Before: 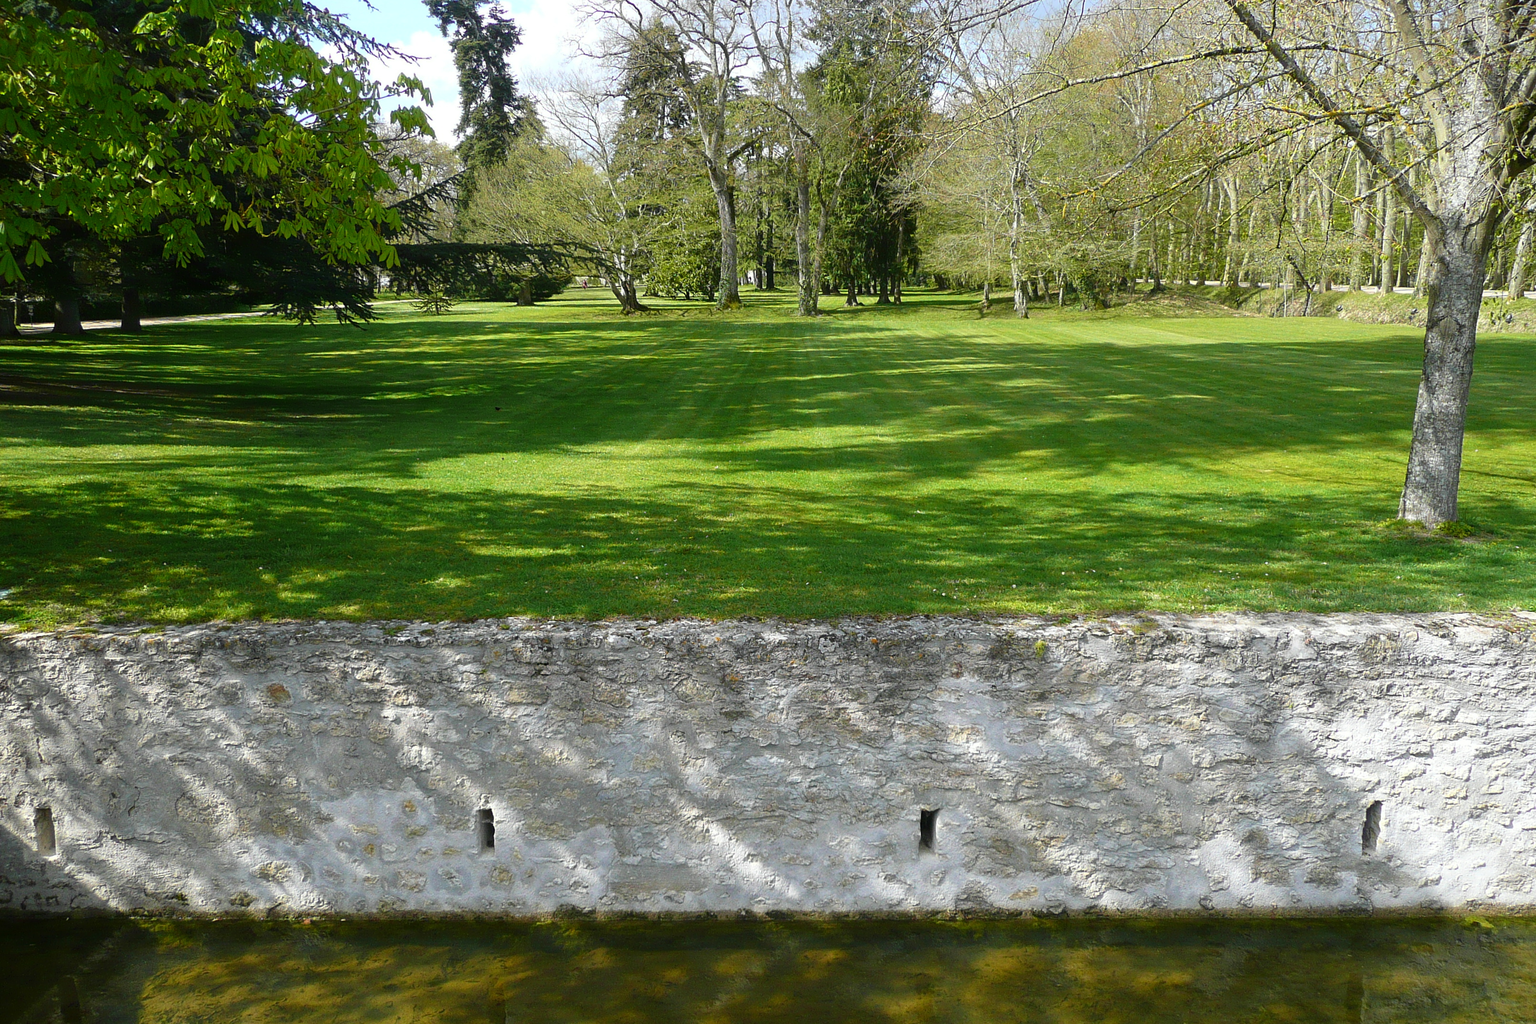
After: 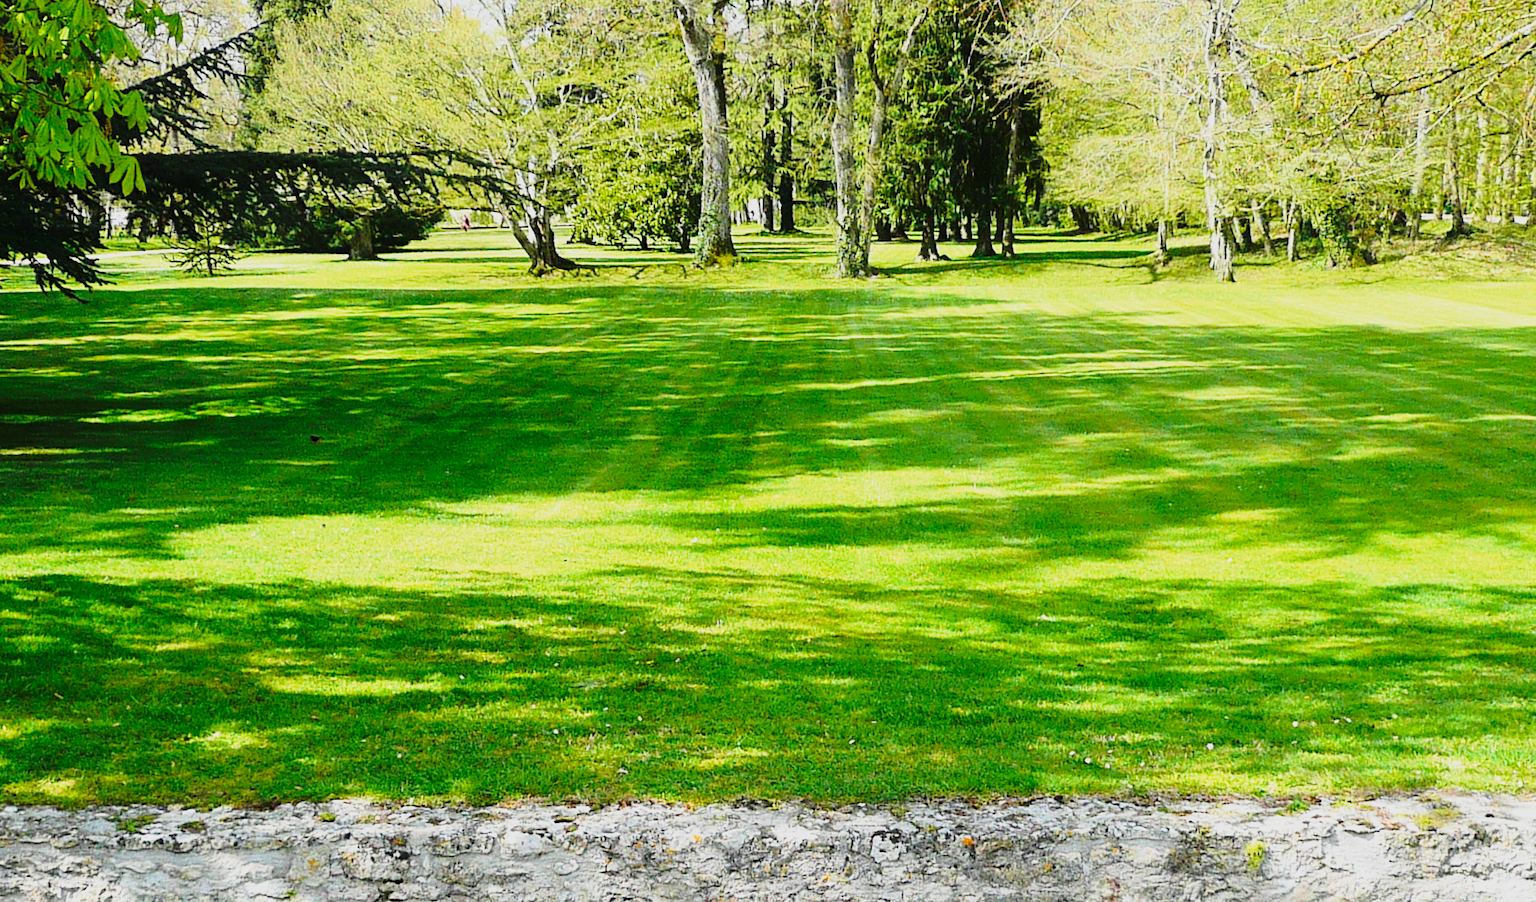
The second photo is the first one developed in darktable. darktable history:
base curve: curves: ch0 [(0, 0) (0.026, 0.03) (0.109, 0.232) (0.351, 0.748) (0.669, 0.968) (1, 1)], preserve colors none
tone curve: curves: ch0 [(0, 0) (0.091, 0.066) (0.184, 0.16) (0.491, 0.519) (0.748, 0.765) (1, 0.919)]; ch1 [(0, 0) (0.179, 0.173) (0.322, 0.32) (0.424, 0.424) (0.502, 0.5) (0.56, 0.575) (0.631, 0.675) (0.777, 0.806) (1, 1)]; ch2 [(0, 0) (0.434, 0.447) (0.497, 0.498) (0.539, 0.566) (0.676, 0.691) (1, 1)], color space Lab, linked channels, preserve colors none
crop: left 20.6%, top 15.215%, right 21.713%, bottom 33.907%
